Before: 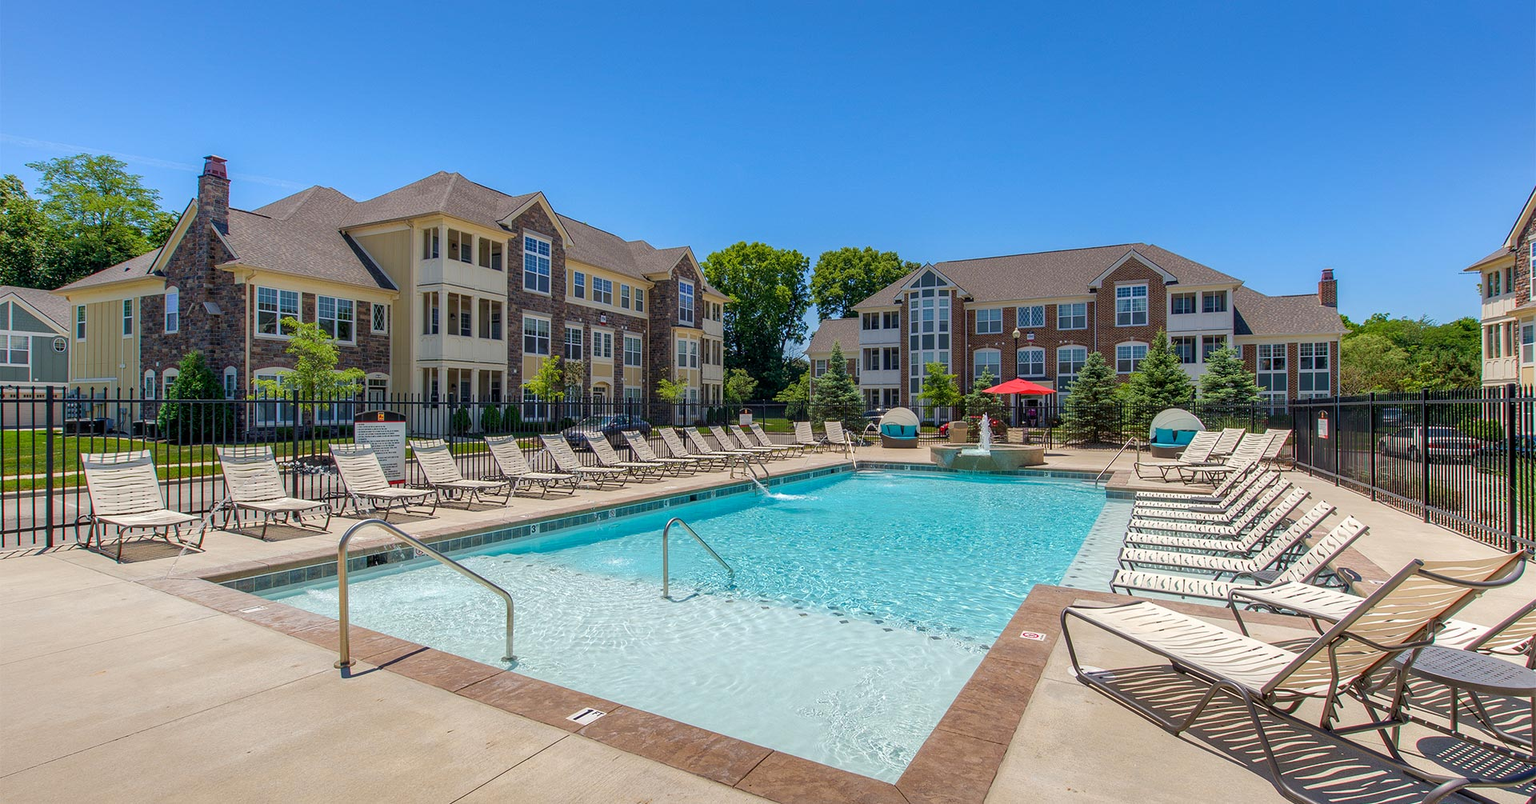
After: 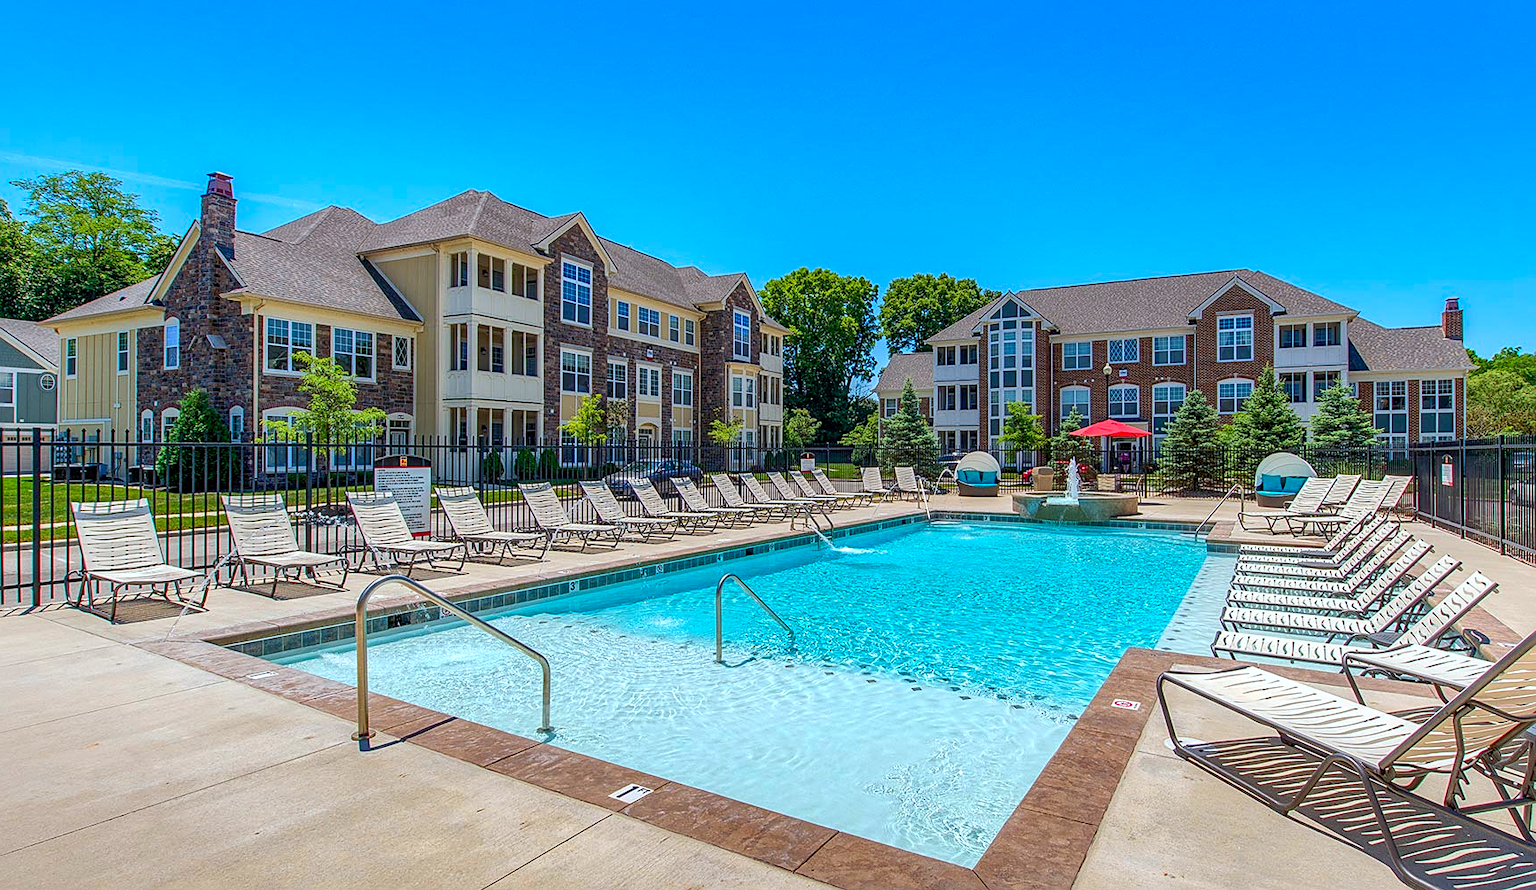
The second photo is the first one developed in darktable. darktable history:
local contrast: on, module defaults
shadows and highlights: on, module defaults
contrast brightness saturation: contrast 0.231, brightness 0.096, saturation 0.291
crop and rotate: left 1.117%, right 8.618%
color correction: highlights a* -4.18, highlights b* -10.72
sharpen: on, module defaults
